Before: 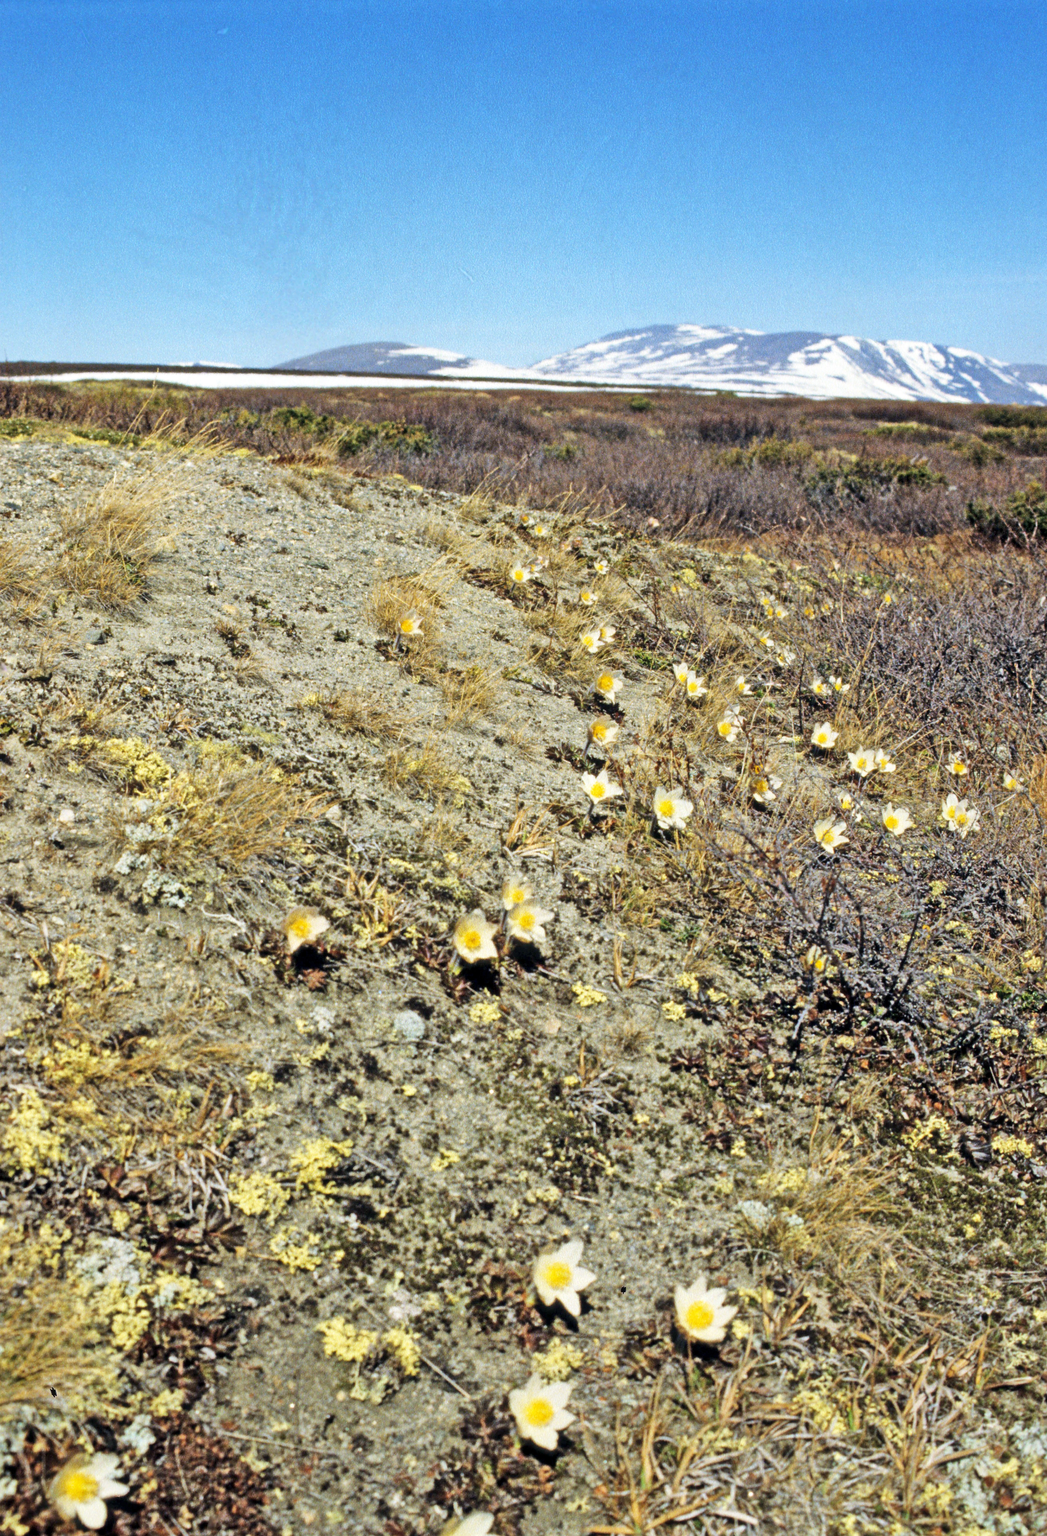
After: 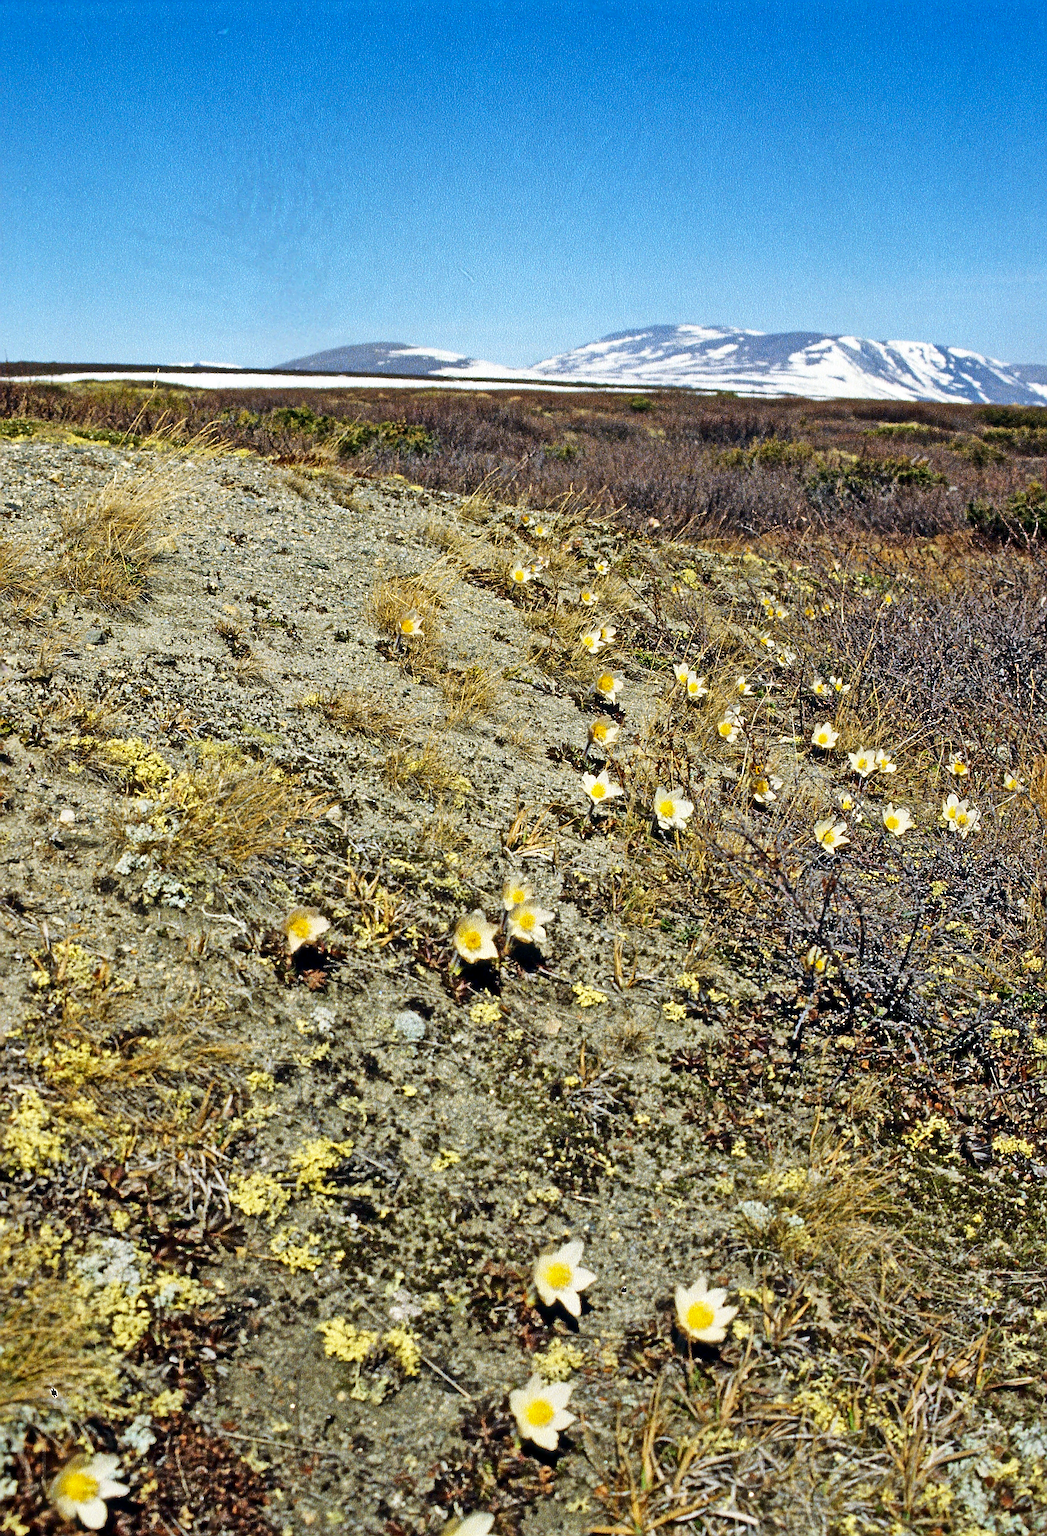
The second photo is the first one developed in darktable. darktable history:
sharpen: amount 1.989
contrast brightness saturation: contrast 0.066, brightness -0.146, saturation 0.112
